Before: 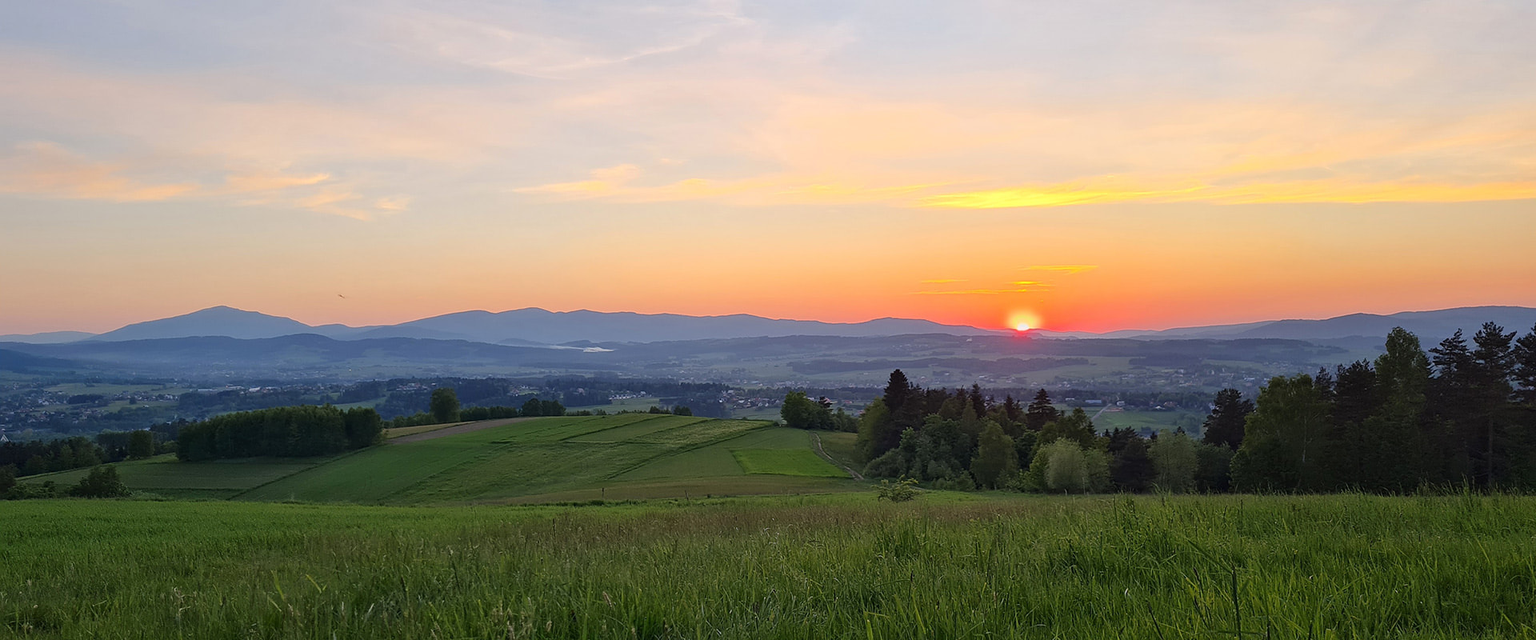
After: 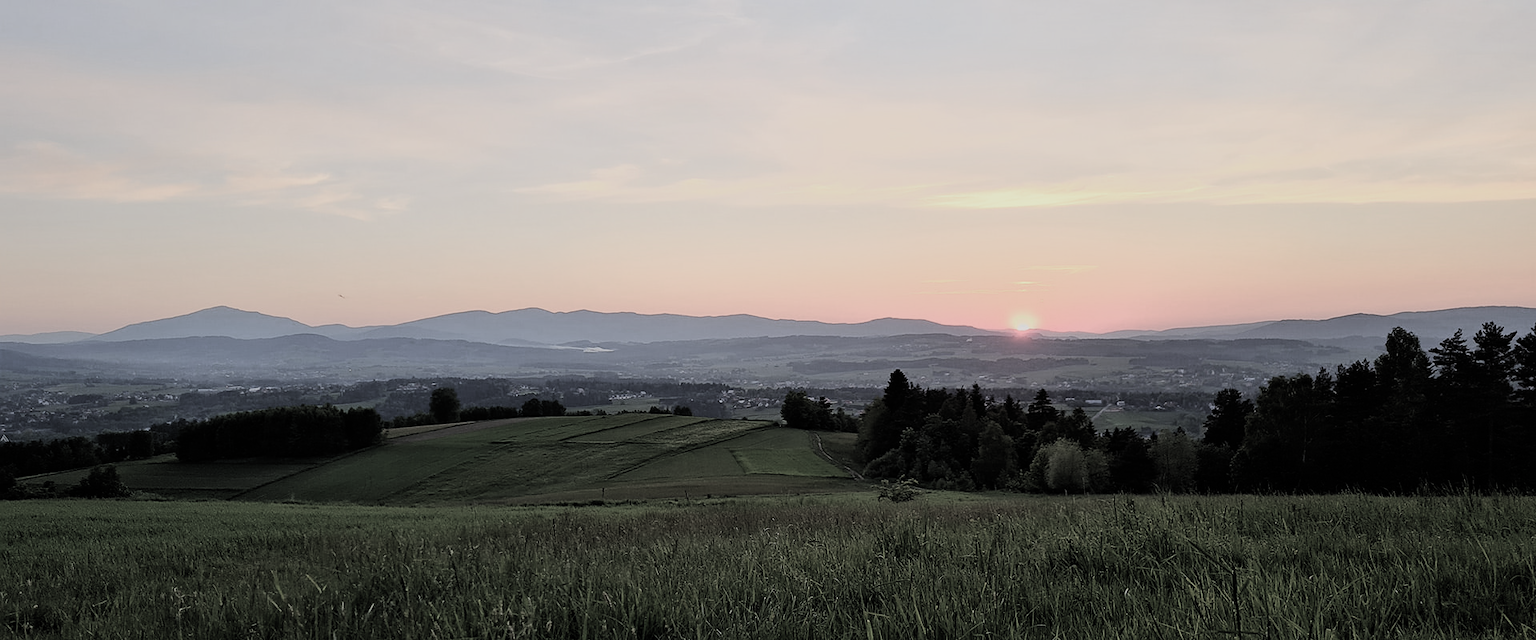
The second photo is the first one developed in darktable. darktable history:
filmic rgb: black relative exposure -5.03 EV, white relative exposure 3.98 EV, hardness 2.87, contrast 1.404, highlights saturation mix -28.6%, color science v5 (2021), contrast in shadows safe, contrast in highlights safe
